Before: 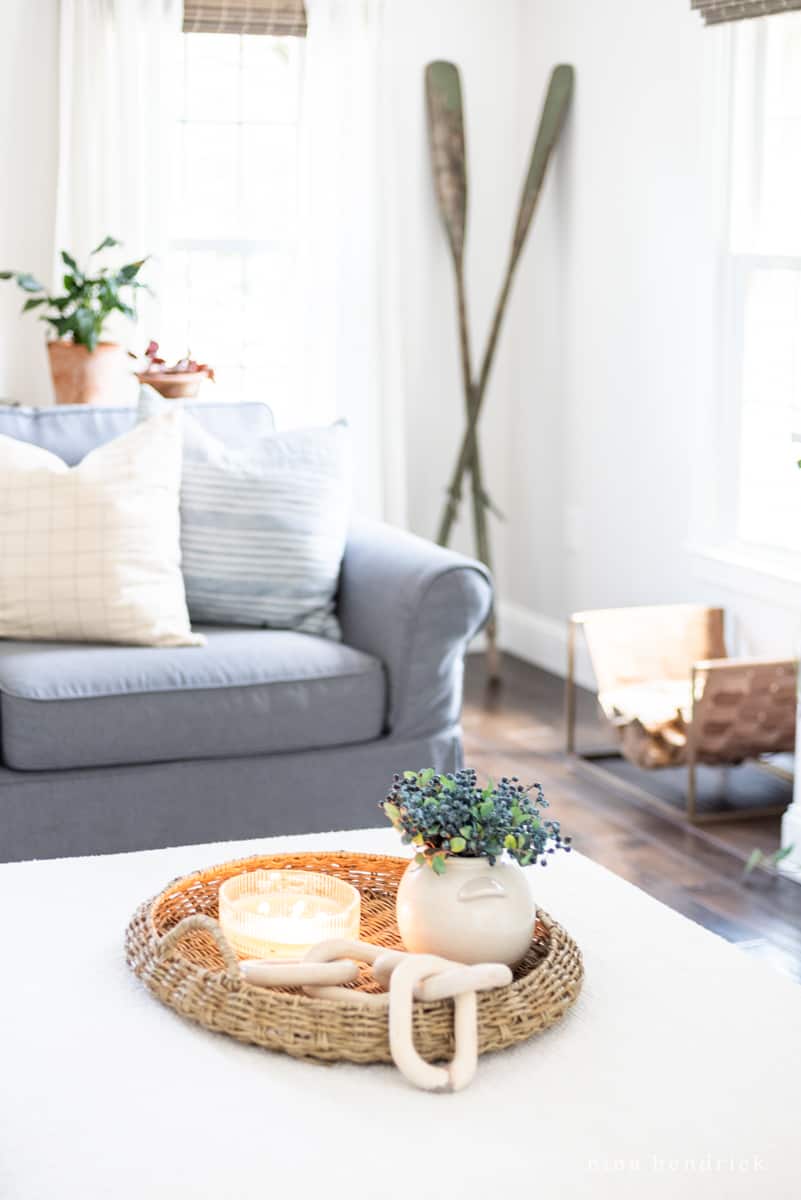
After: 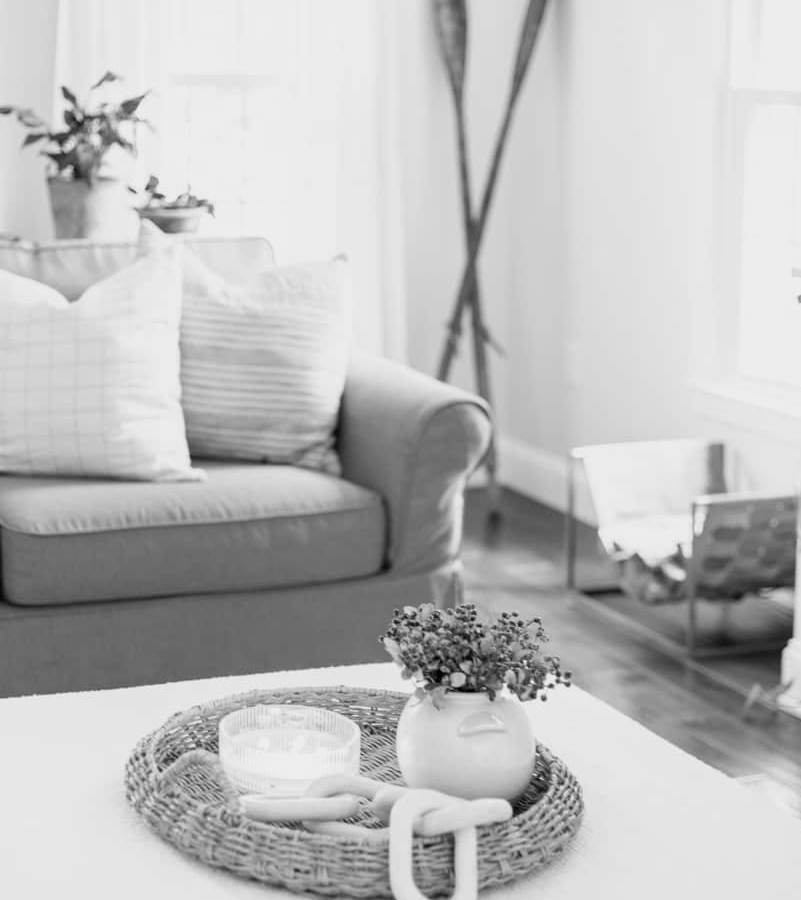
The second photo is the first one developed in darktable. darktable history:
crop: top 13.819%, bottom 11.169%
monochrome: a -92.57, b 58.91
